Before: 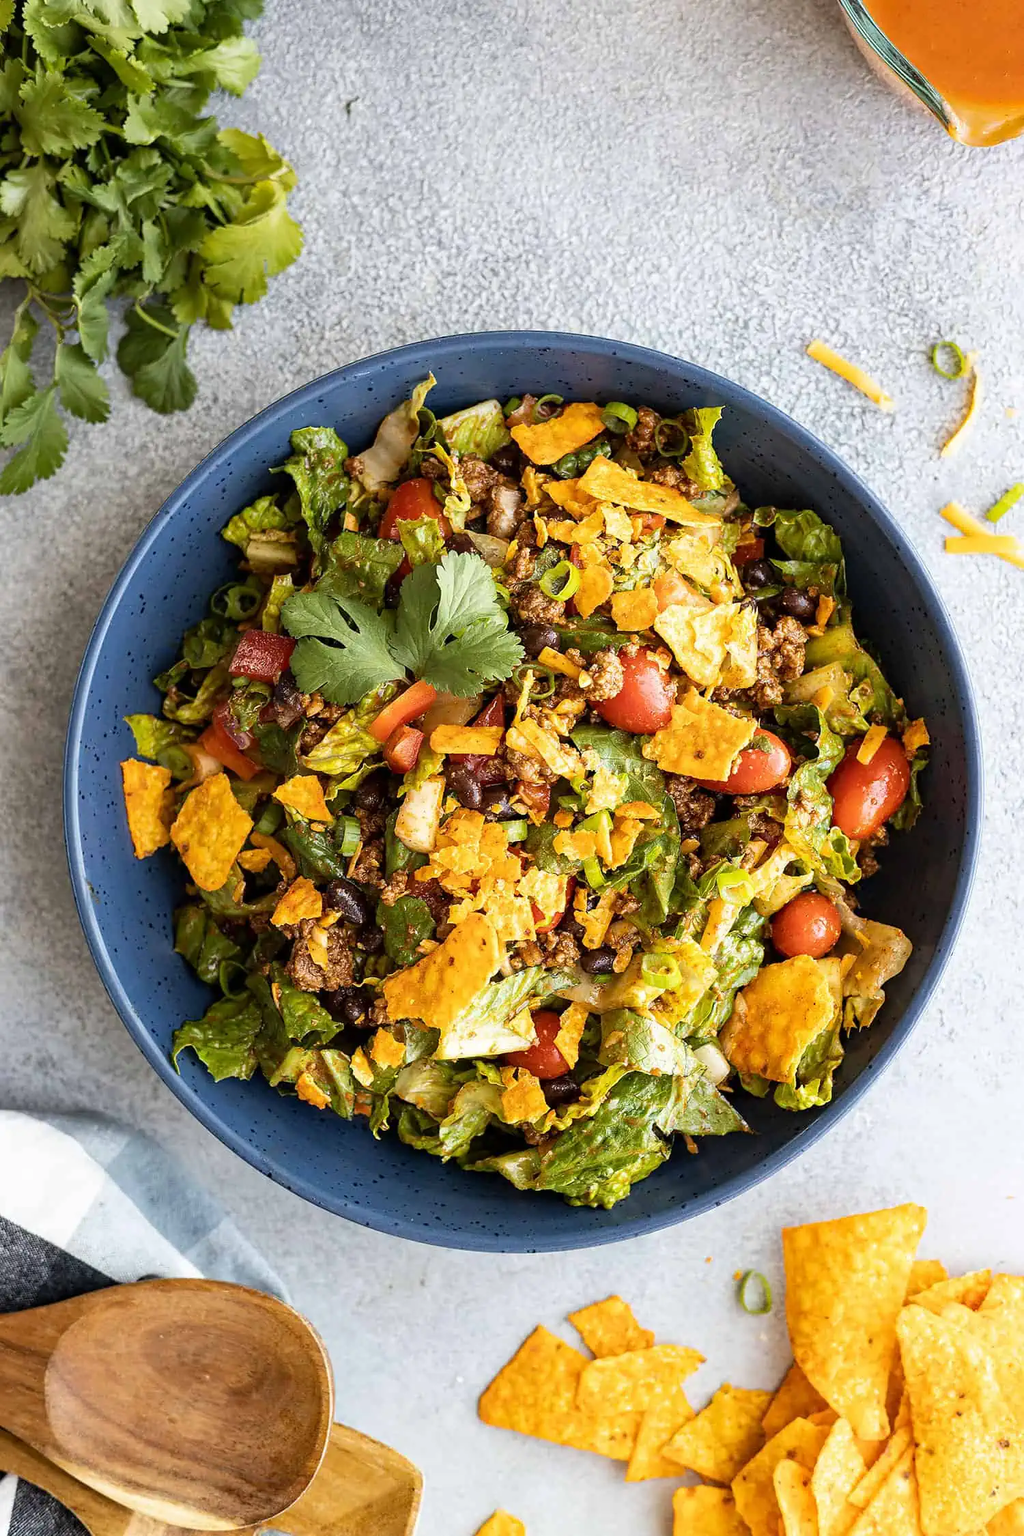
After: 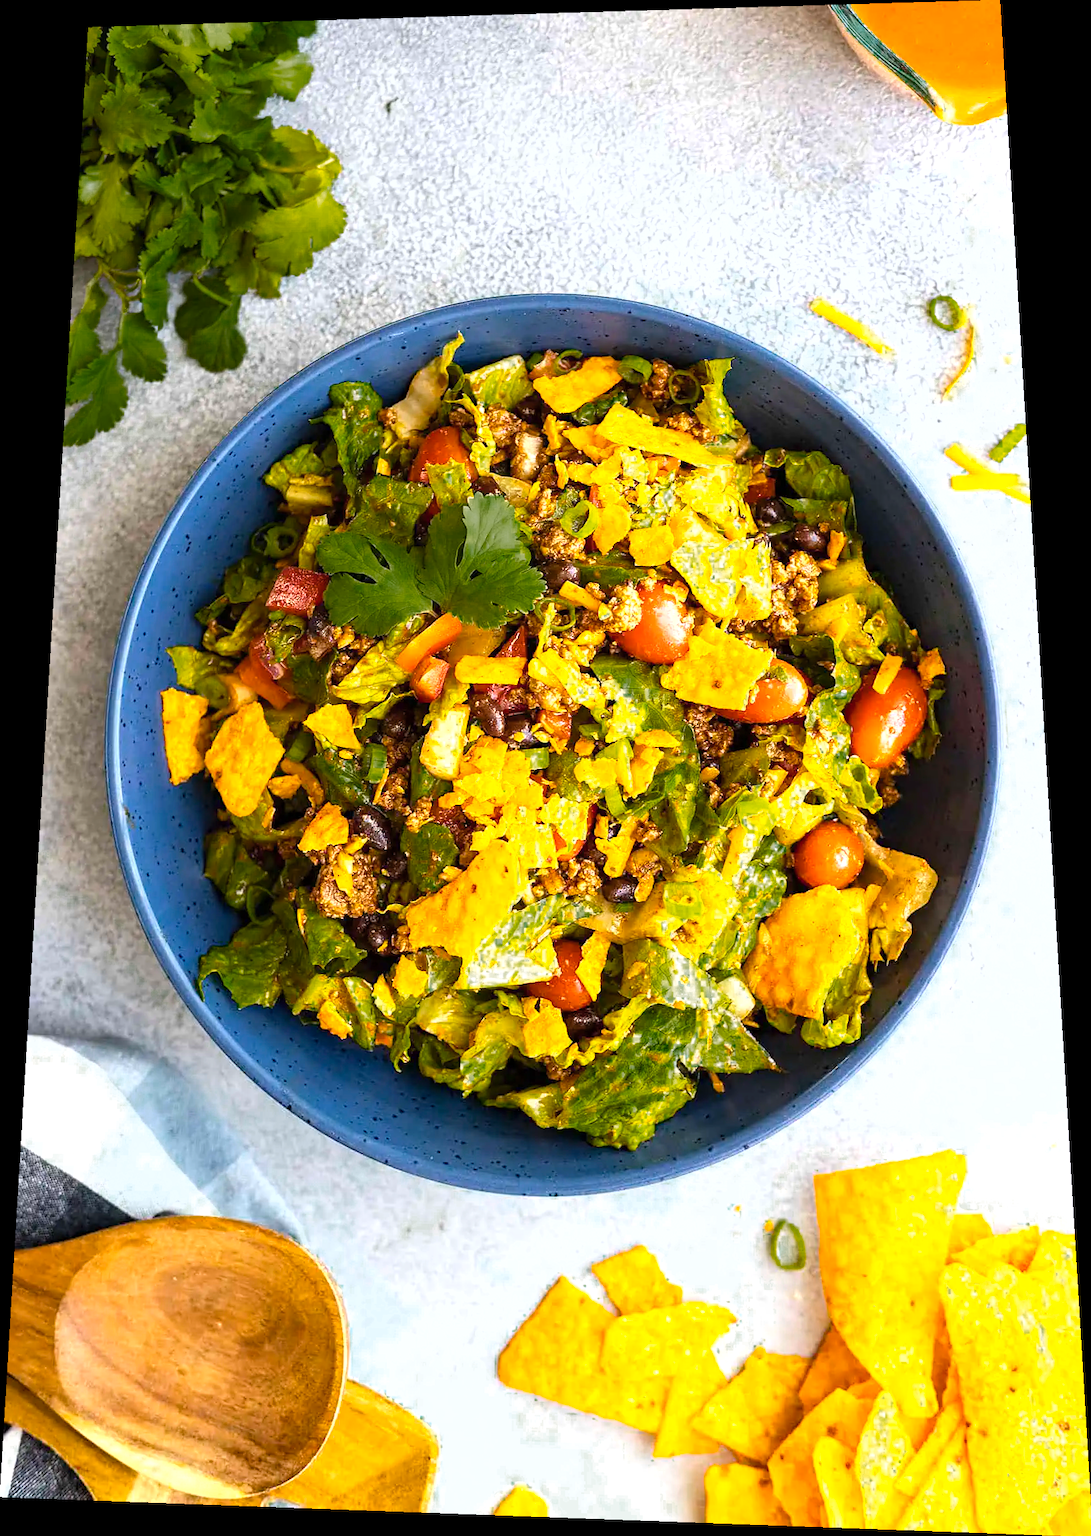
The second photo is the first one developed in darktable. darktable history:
rotate and perspective: rotation 0.128°, lens shift (vertical) -0.181, lens shift (horizontal) -0.044, shear 0.001, automatic cropping off
color balance rgb: perceptual saturation grading › global saturation 30%, global vibrance 20%
fill light: on, module defaults
color zones: curves: ch0 [(0.25, 0.5) (0.347, 0.092) (0.75, 0.5)]; ch1 [(0.25, 0.5) (0.33, 0.51) (0.75, 0.5)]
exposure: exposure 0.515 EV, compensate highlight preservation false
